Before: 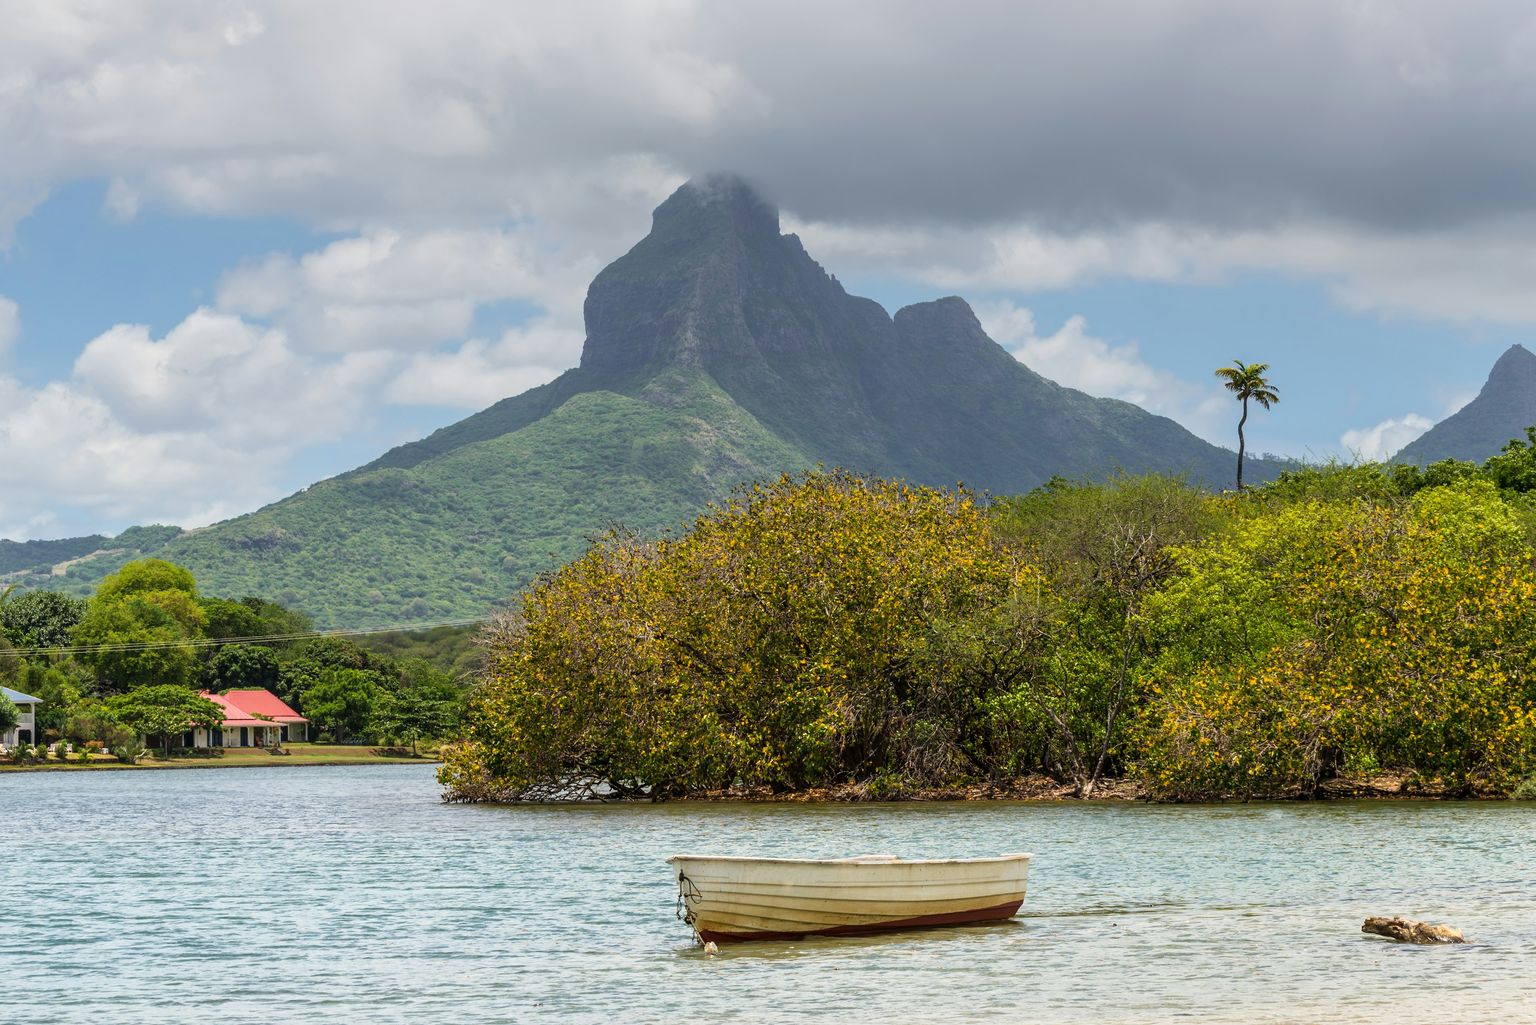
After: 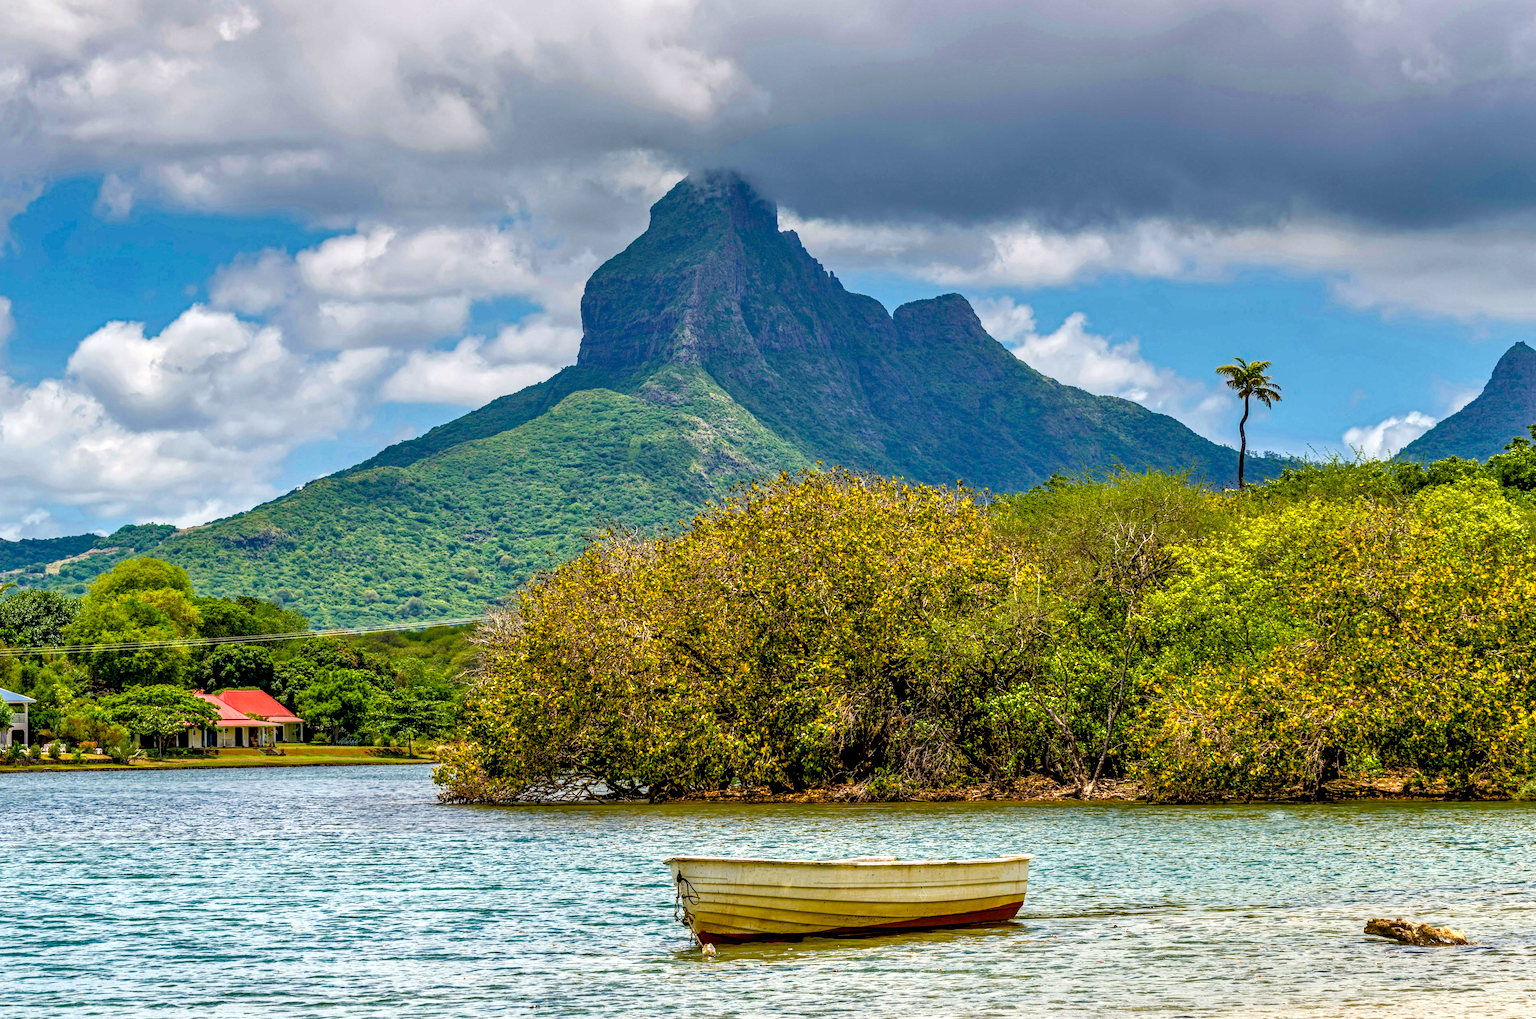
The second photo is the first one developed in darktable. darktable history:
crop: left 0.477%, top 0.524%, right 0.191%, bottom 0.699%
local contrast: highlights 60%, shadows 59%, detail 160%
haze removal: strength 0.488, distance 0.431, compatibility mode true, adaptive false
tone equalizer: -7 EV 0.158 EV, -6 EV 0.624 EV, -5 EV 1.14 EV, -4 EV 1.33 EV, -3 EV 1.14 EV, -2 EV 0.6 EV, -1 EV 0.16 EV
color balance rgb: global offset › luminance -0.507%, perceptual saturation grading › global saturation 23.314%, perceptual saturation grading › highlights -23.765%, perceptual saturation grading › mid-tones 23.825%, perceptual saturation grading › shadows 39.242%, global vibrance 20%
